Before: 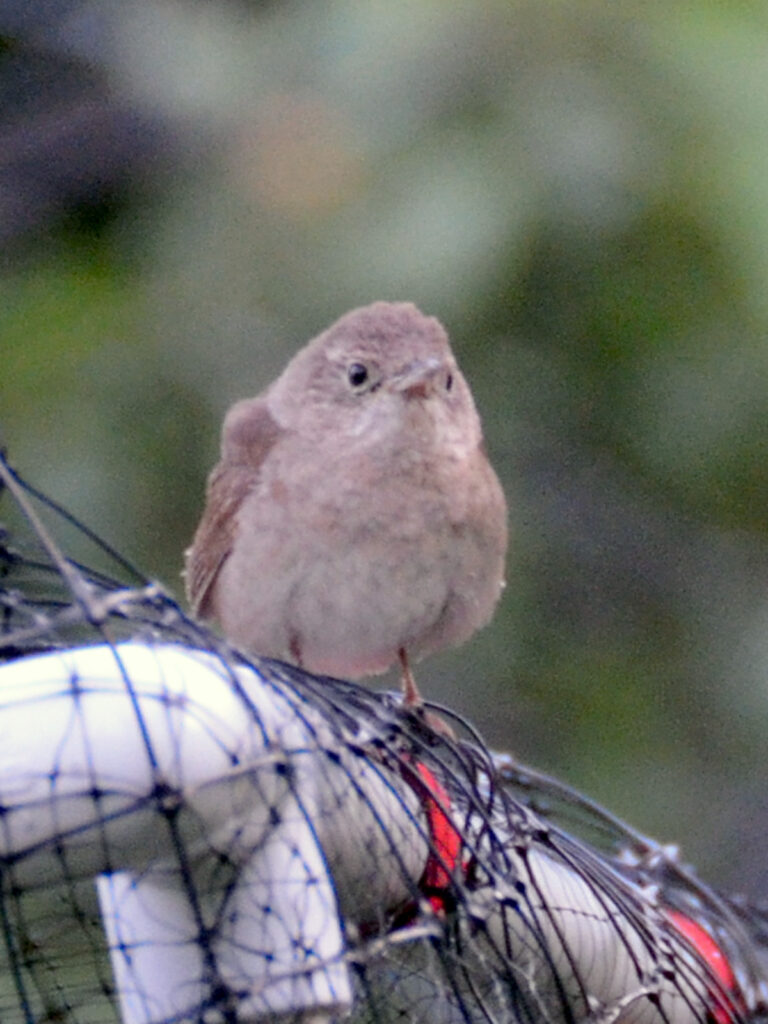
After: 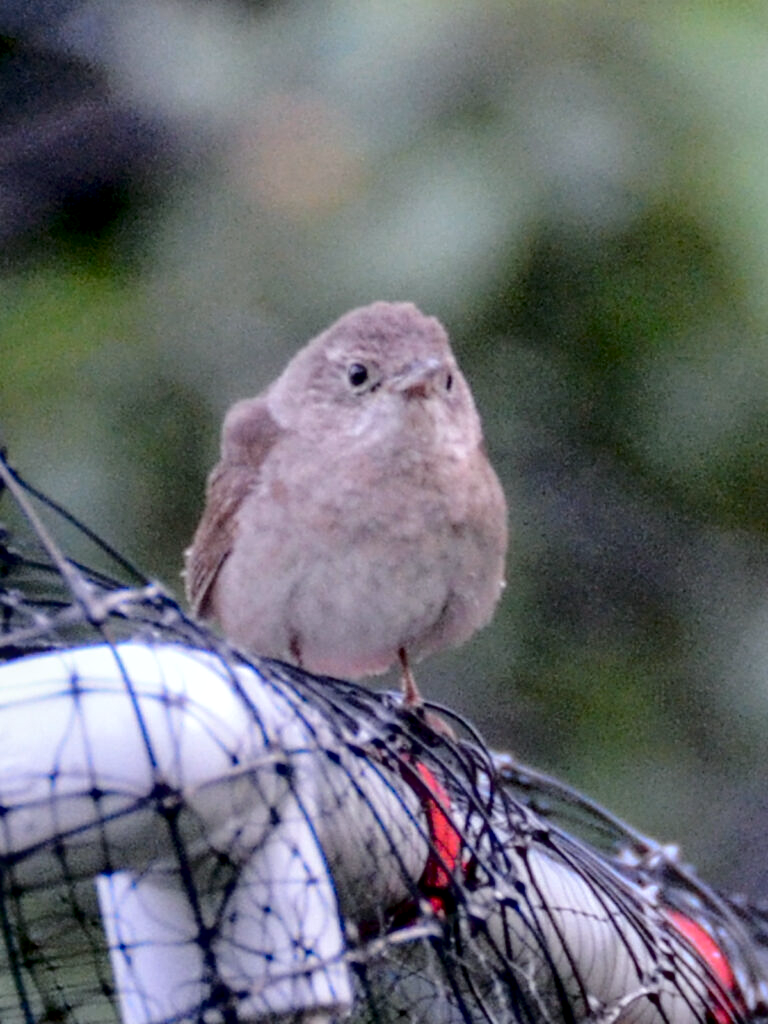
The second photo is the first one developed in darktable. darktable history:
fill light: exposure -2 EV, width 8.6
color calibration: illuminant as shot in camera, x 0.358, y 0.373, temperature 4628.91 K
local contrast: on, module defaults
